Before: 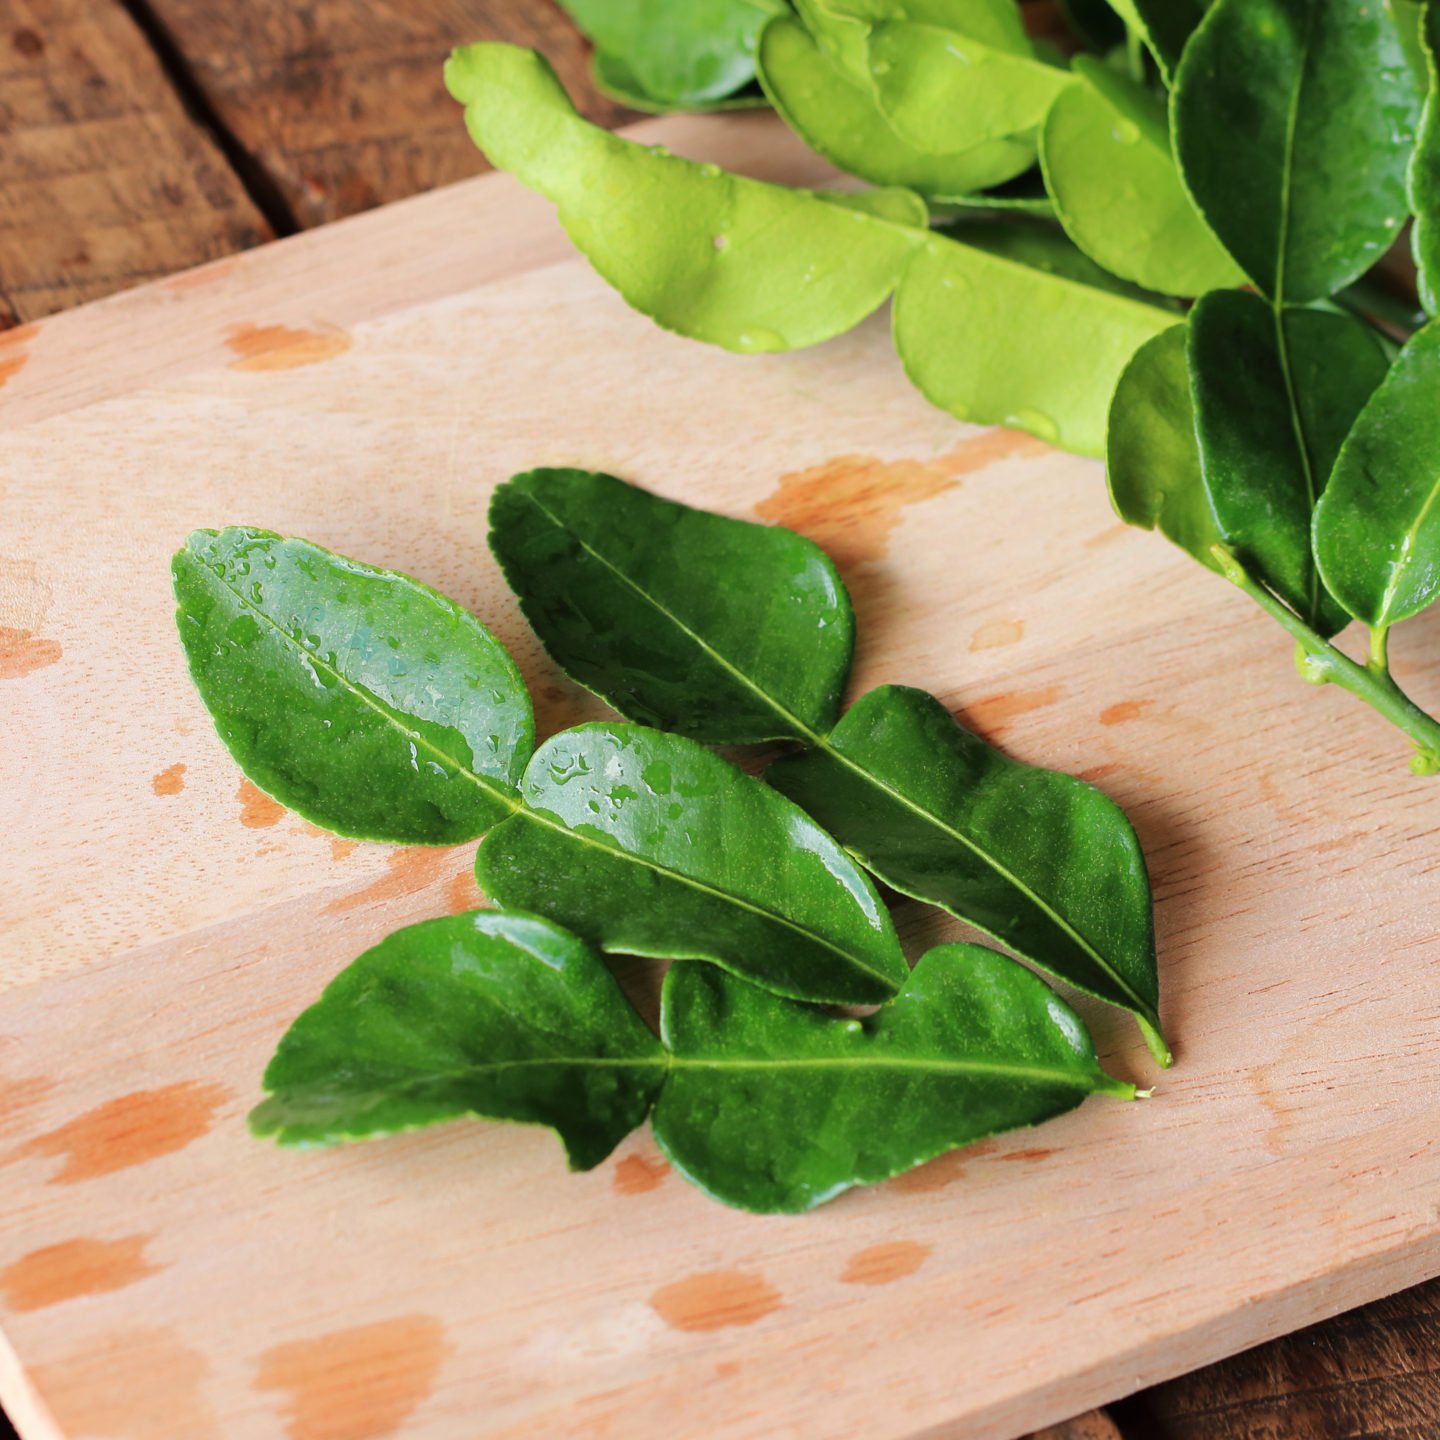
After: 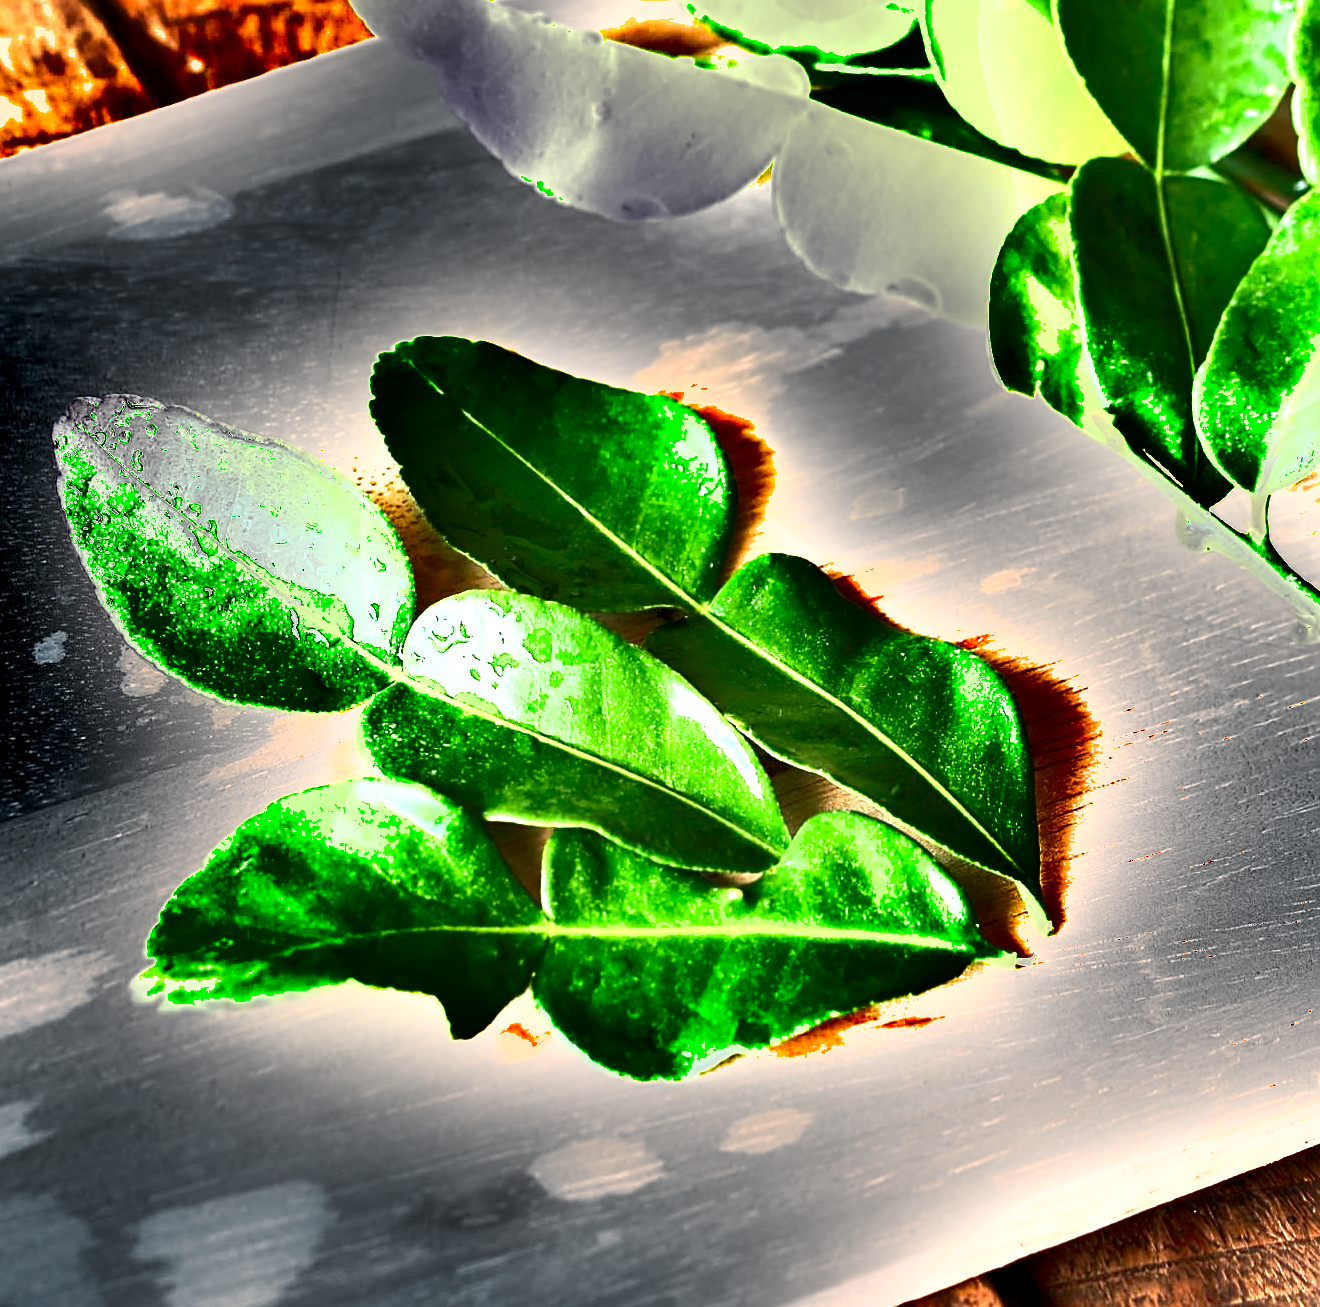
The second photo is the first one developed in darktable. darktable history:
crop and rotate: left 8.3%, top 9.212%
exposure: black level correction 0.005, exposure 2.066 EV, compensate exposure bias true, compensate highlight preservation false
shadows and highlights: radius 102.06, shadows 50.58, highlights -64.46, soften with gaussian
sharpen: amount 0.596
